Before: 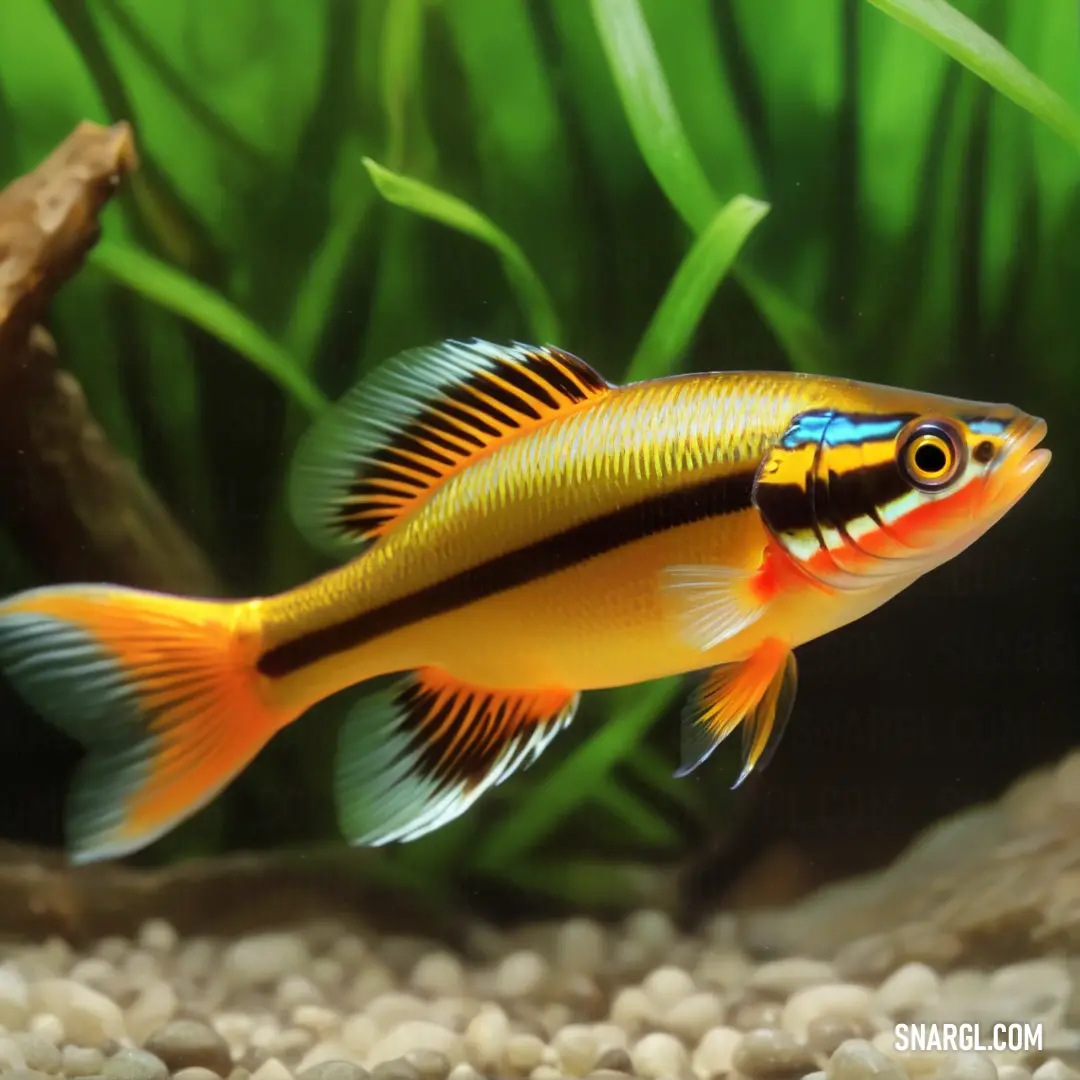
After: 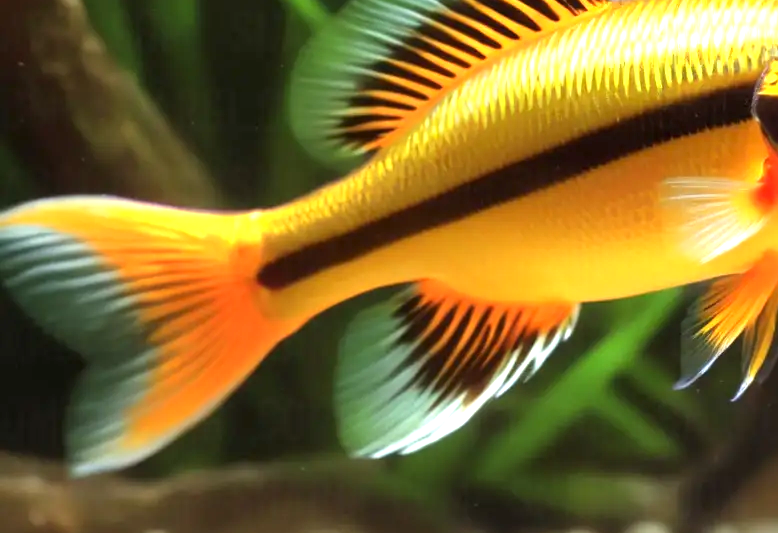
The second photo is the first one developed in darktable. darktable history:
crop: top 36.002%, right 27.955%, bottom 14.559%
exposure: exposure 0.951 EV, compensate exposure bias true, compensate highlight preservation false
